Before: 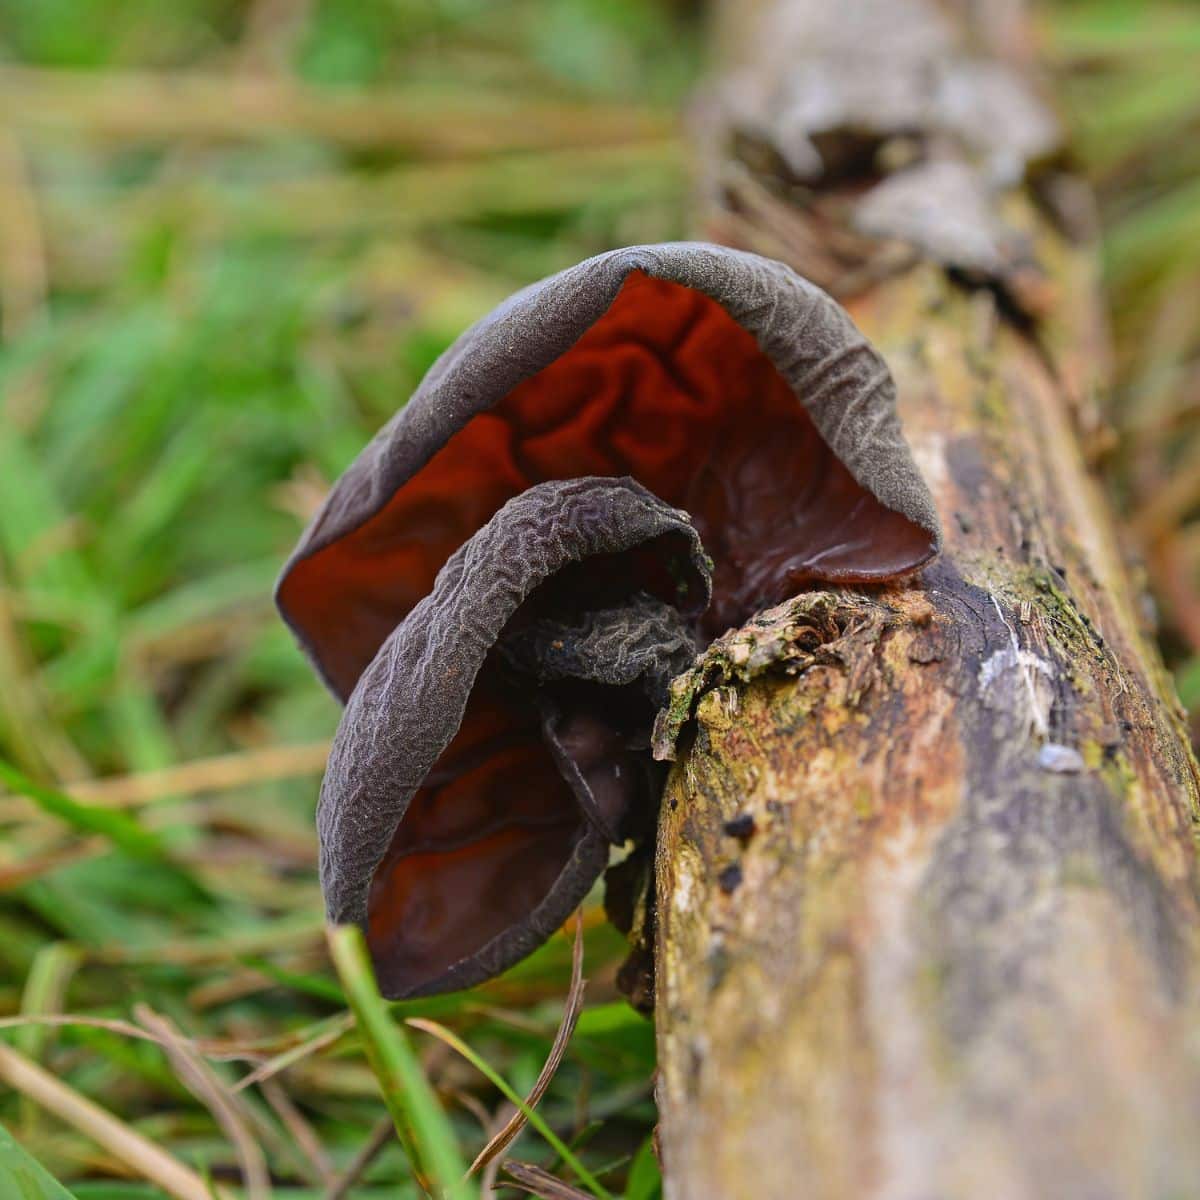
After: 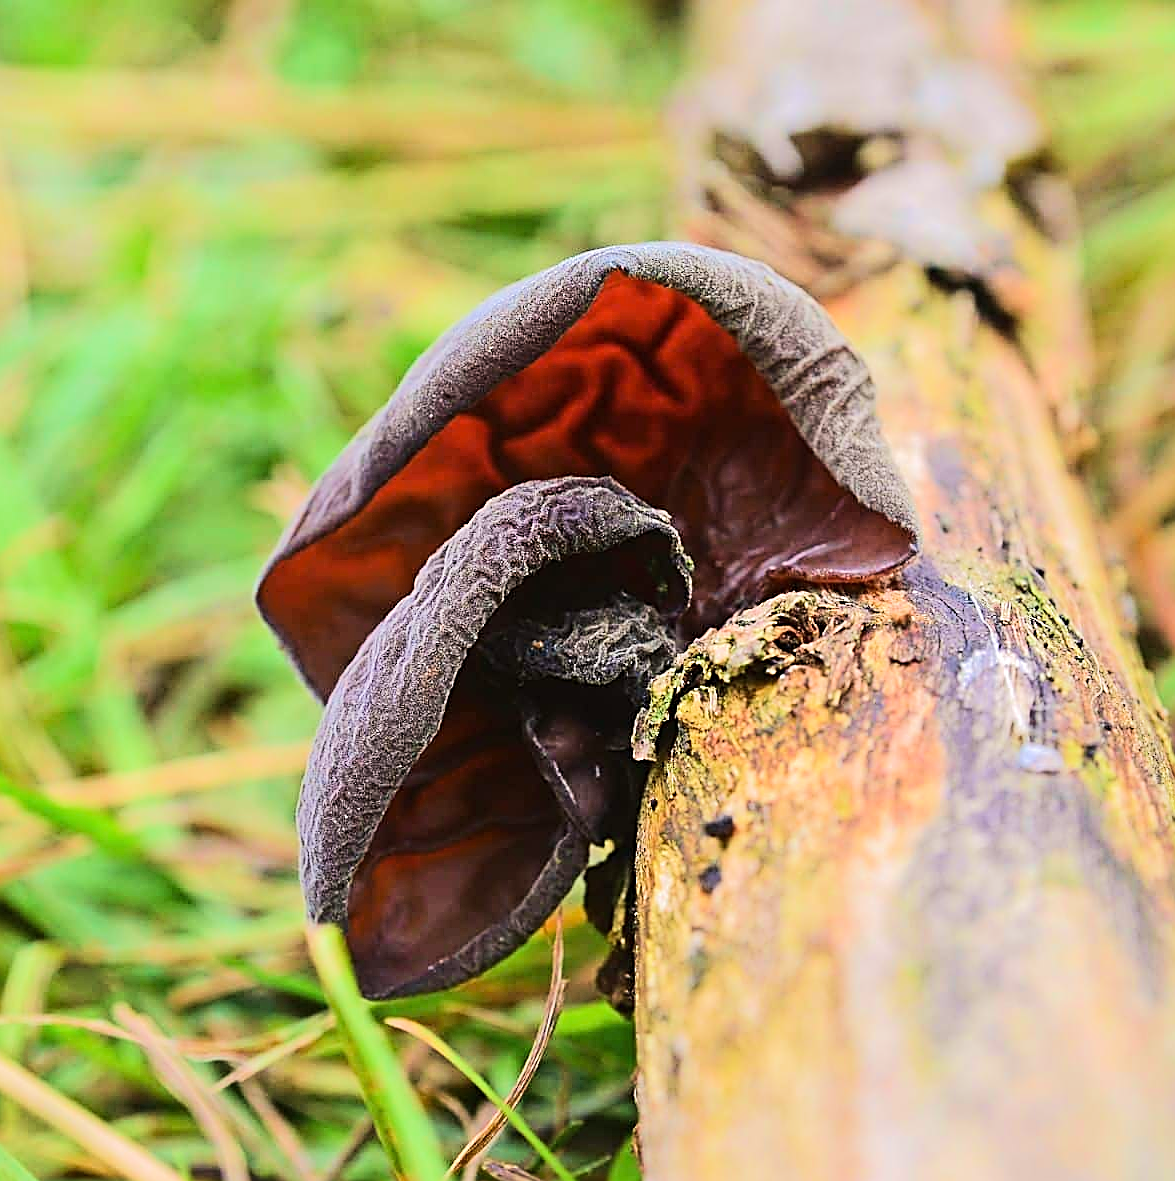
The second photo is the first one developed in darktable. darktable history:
crop: left 1.728%, right 0.285%, bottom 1.533%
tone equalizer: -7 EV 0.156 EV, -6 EV 0.586 EV, -5 EV 1.12 EV, -4 EV 1.35 EV, -3 EV 1.17 EV, -2 EV 0.6 EV, -1 EV 0.161 EV, edges refinement/feathering 500, mask exposure compensation -1.57 EV, preserve details no
velvia: on, module defaults
sharpen: amount 0.909
